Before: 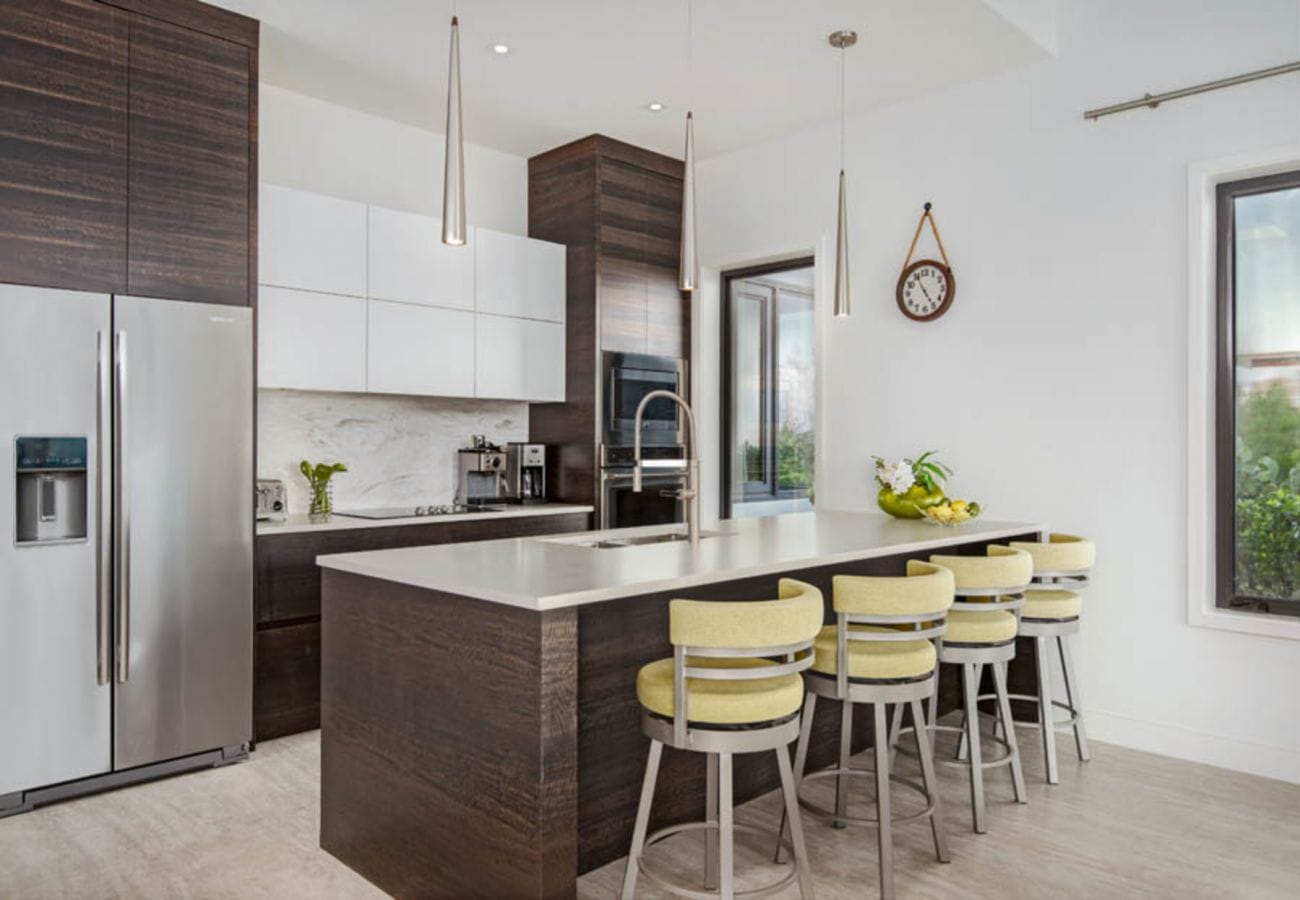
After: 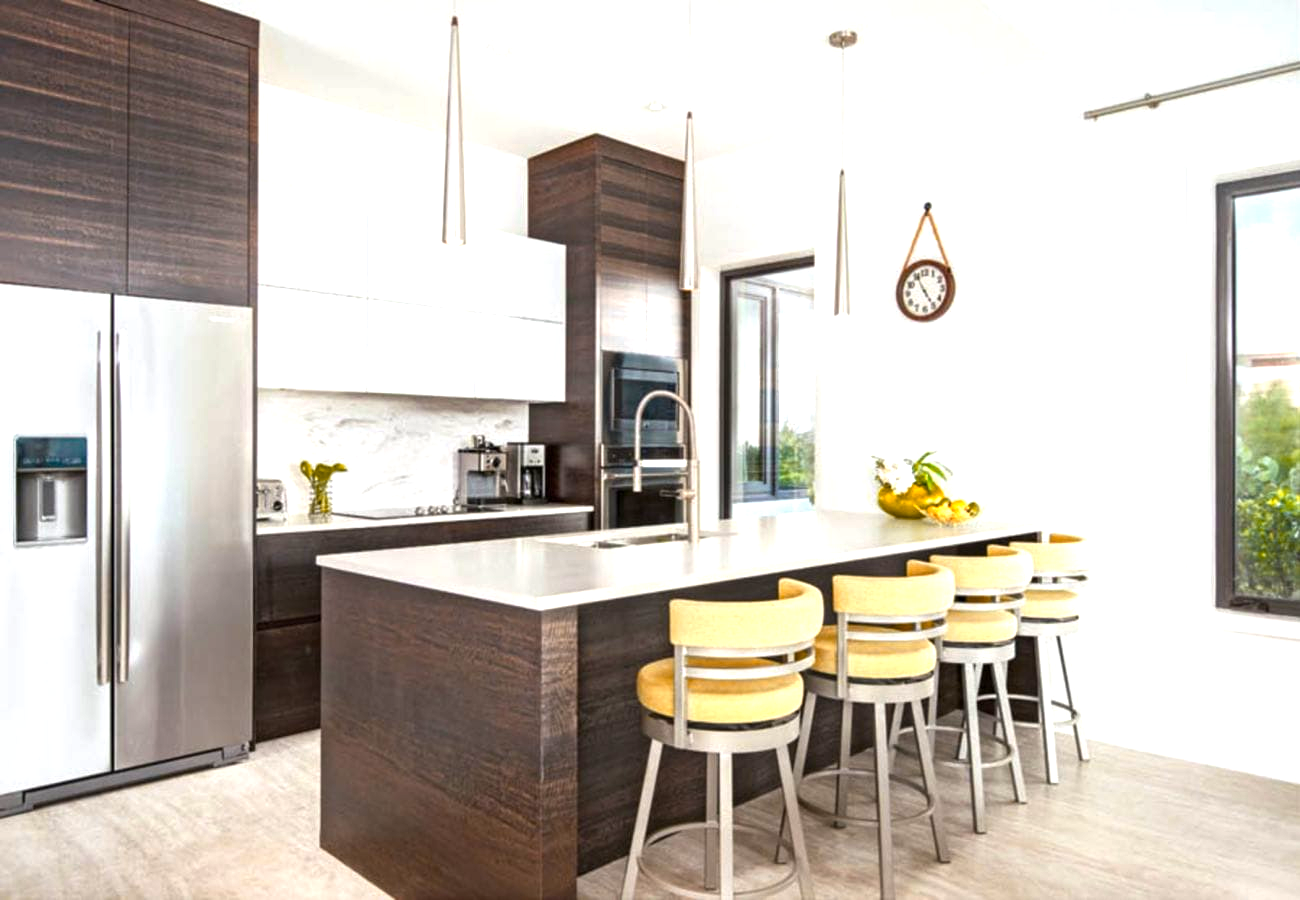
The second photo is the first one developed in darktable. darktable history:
color balance rgb: perceptual saturation grading › global saturation 19.551%, perceptual brilliance grading › global brilliance 30.4%, global vibrance 14.433%
color zones: curves: ch1 [(0, 0.455) (0.063, 0.455) (0.286, 0.495) (0.429, 0.5) (0.571, 0.5) (0.714, 0.5) (0.857, 0.5) (1, 0.455)]; ch2 [(0, 0.532) (0.063, 0.521) (0.233, 0.447) (0.429, 0.489) (0.571, 0.5) (0.714, 0.5) (0.857, 0.5) (1, 0.532)]
